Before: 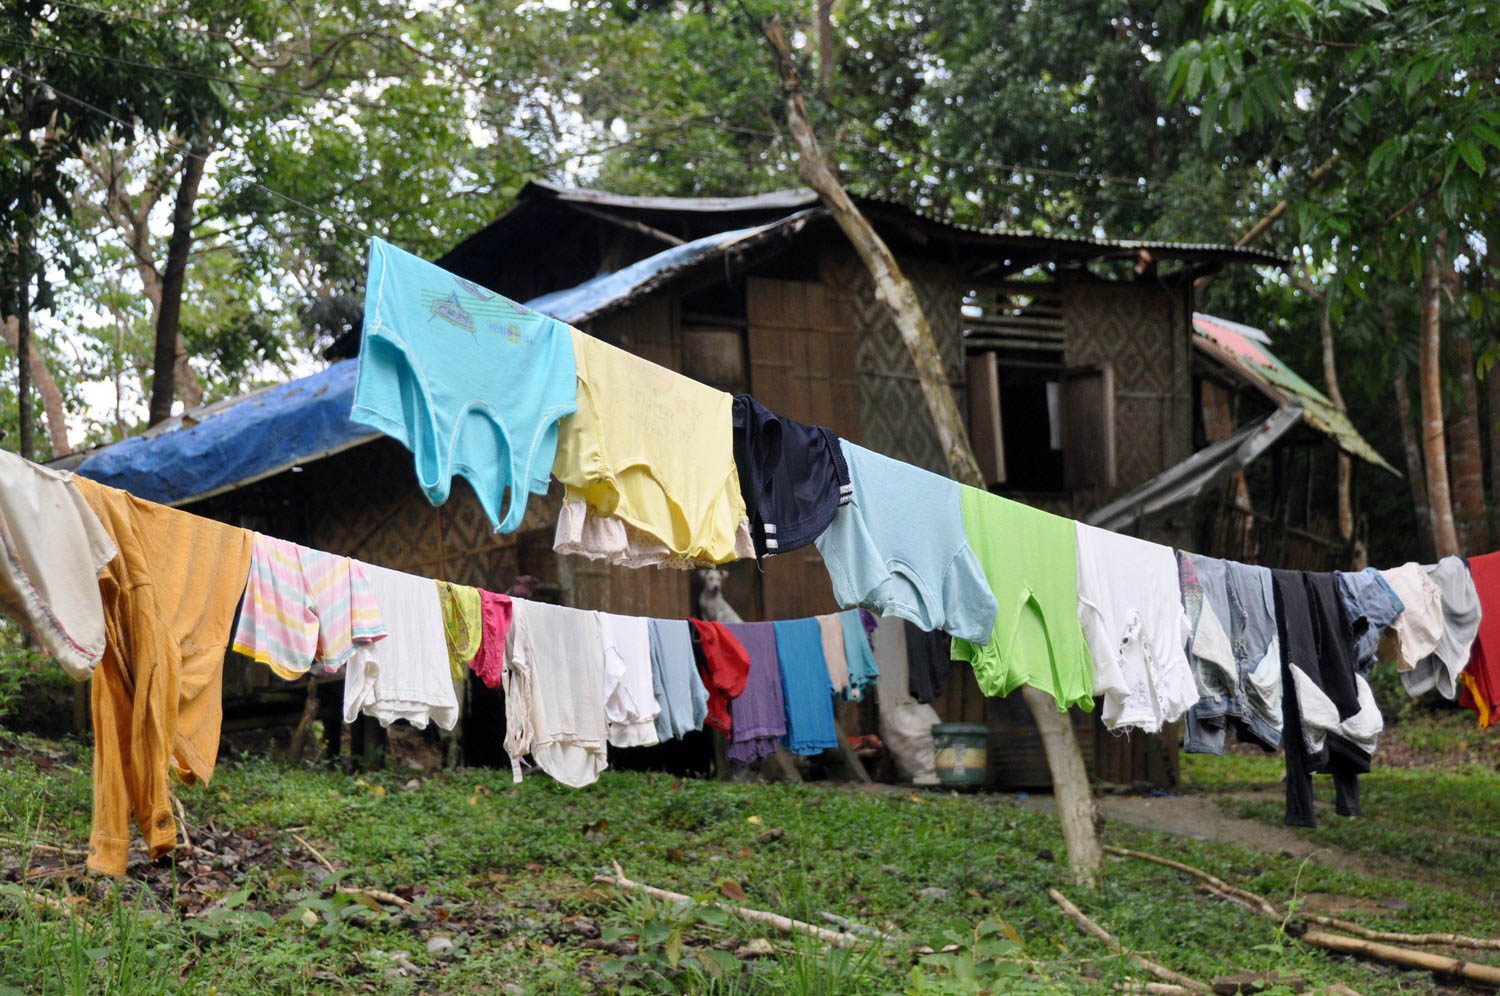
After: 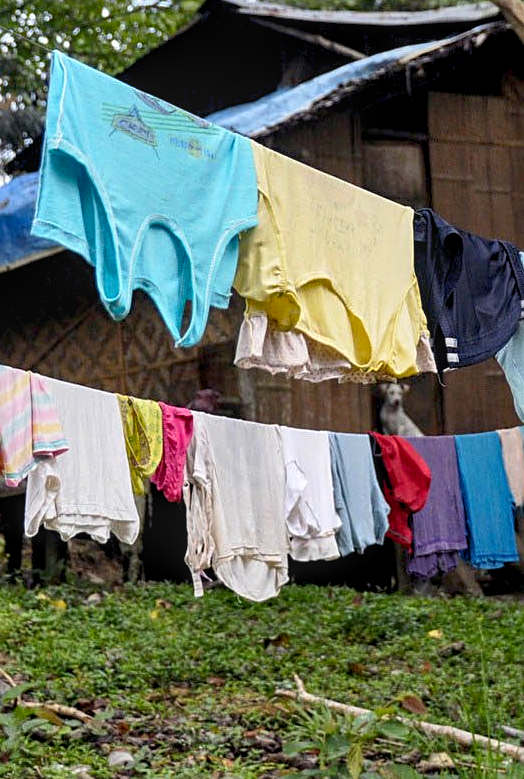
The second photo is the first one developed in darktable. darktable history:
crop and rotate: left 21.292%, top 18.715%, right 43.734%, bottom 2.986%
sharpen: on, module defaults
shadows and highlights: radius 116.28, shadows 41.84, highlights -61.92, soften with gaussian
local contrast: on, module defaults
color balance rgb: shadows lift › chroma 3.228%, shadows lift › hue 280.15°, global offset › luminance -0.468%, perceptual saturation grading › global saturation 10.355%, hue shift -2.73°, perceptual brilliance grading › global brilliance 14.629%, perceptual brilliance grading › shadows -35.731%, contrast -21.763%
